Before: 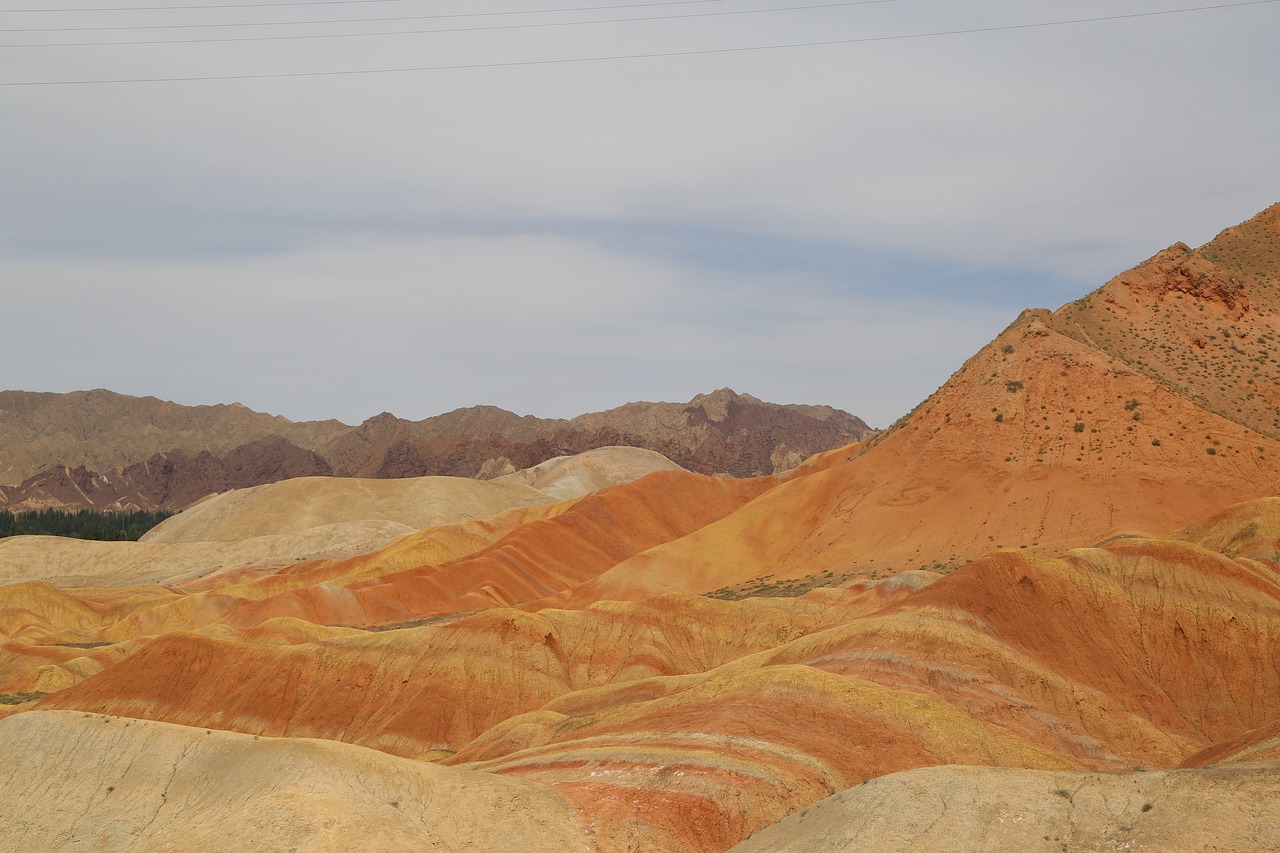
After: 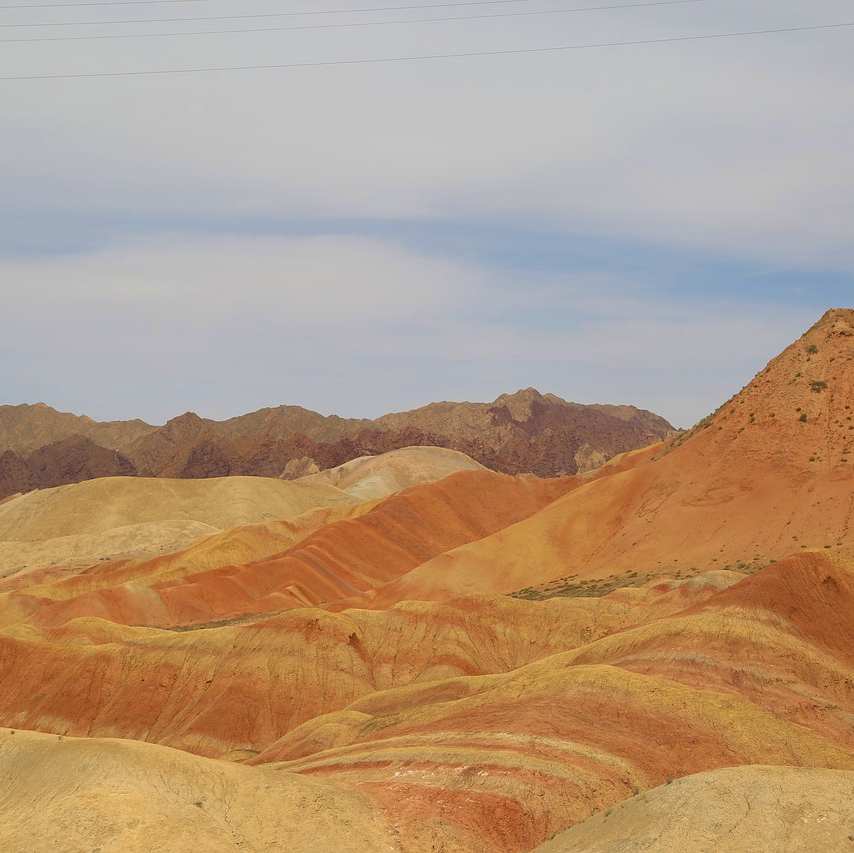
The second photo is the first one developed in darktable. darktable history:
velvia: strength 40.57%
shadows and highlights: shadows 30.99, highlights 1.94, soften with gaussian
crop and rotate: left 15.369%, right 17.875%
